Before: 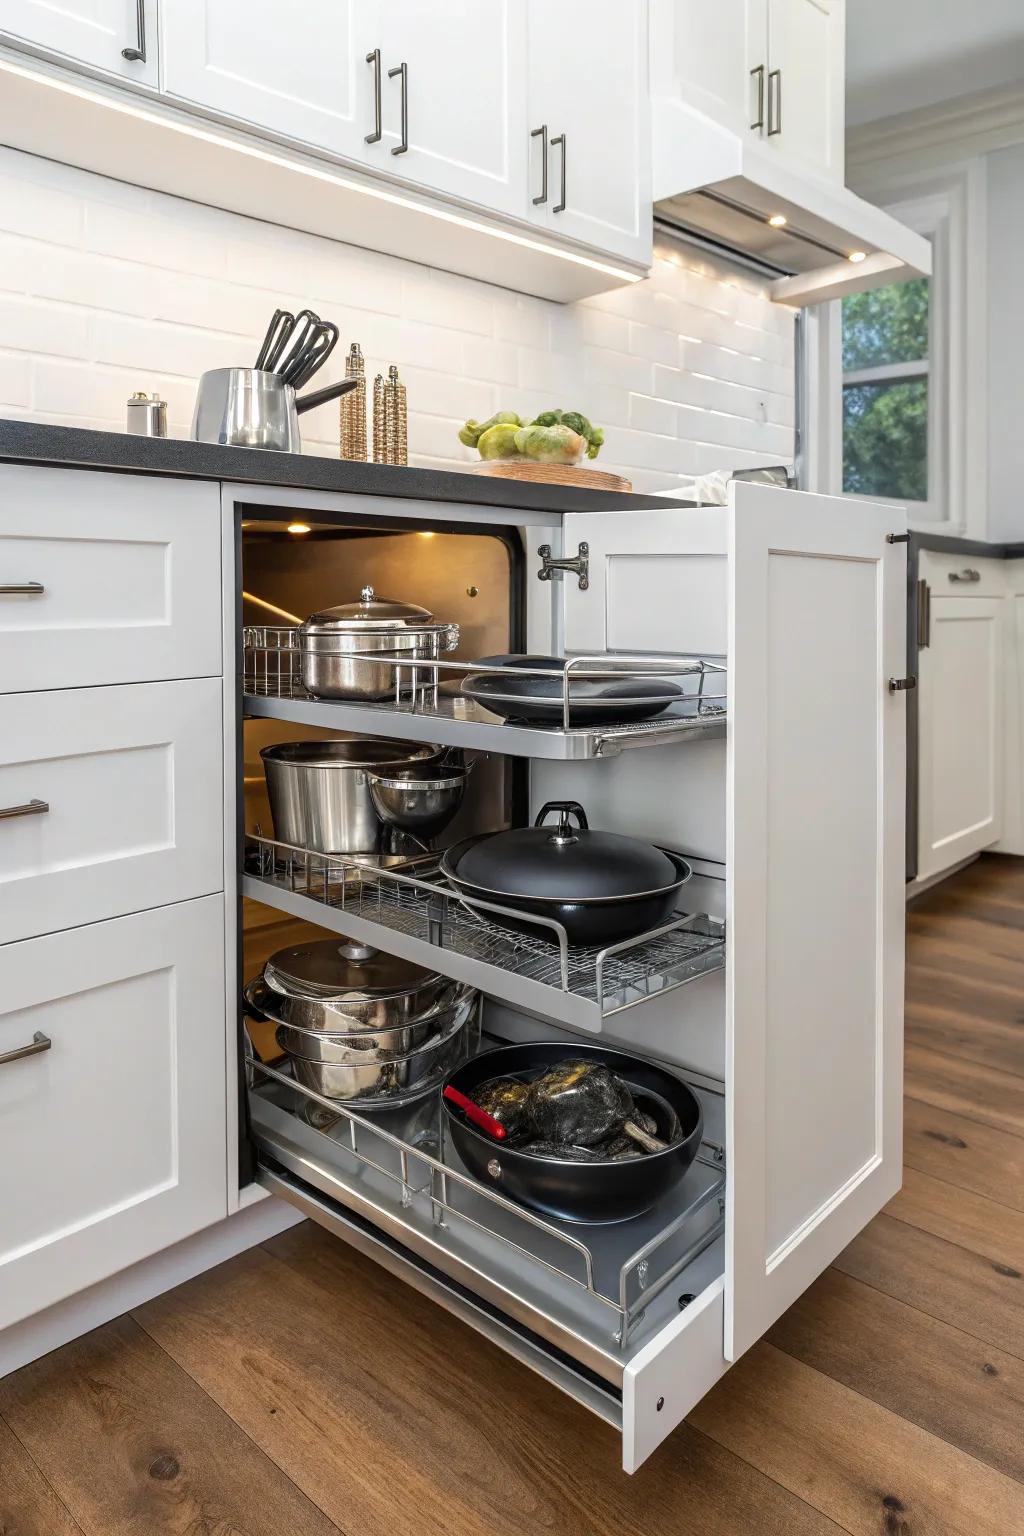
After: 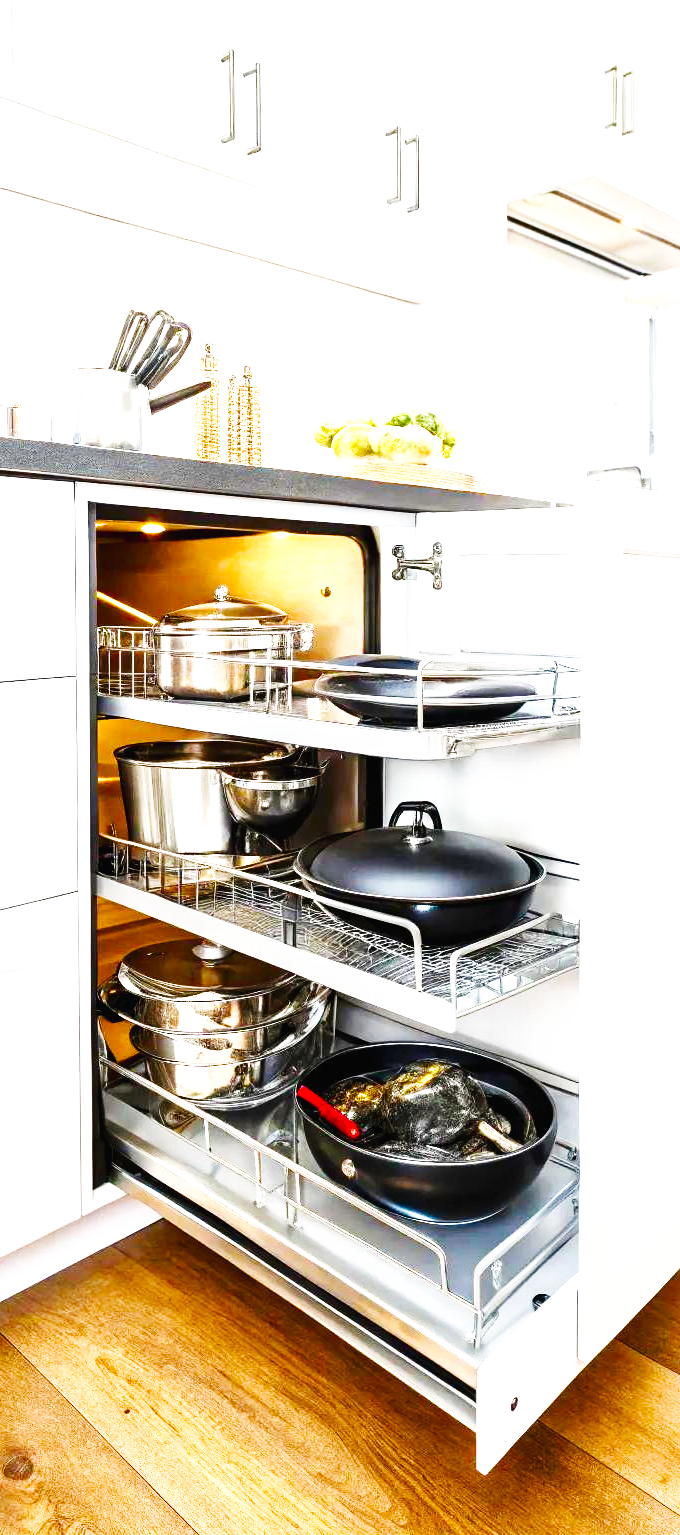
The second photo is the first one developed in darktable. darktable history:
base curve: curves: ch0 [(0, 0.003) (0.001, 0.002) (0.006, 0.004) (0.02, 0.022) (0.048, 0.086) (0.094, 0.234) (0.162, 0.431) (0.258, 0.629) (0.385, 0.8) (0.548, 0.918) (0.751, 0.988) (1, 1)], preserve colors none
color balance rgb: linear chroma grading › mid-tones 7.933%, perceptual saturation grading › global saturation 20%, perceptual saturation grading › highlights -25.513%, perceptual saturation grading › shadows 49.528%, perceptual brilliance grading › global brilliance 15.012%, perceptual brilliance grading › shadows -34.895%, global vibrance 20%
exposure: black level correction 0, exposure 0.892 EV, compensate highlight preservation false
crop and rotate: left 14.308%, right 19.285%
